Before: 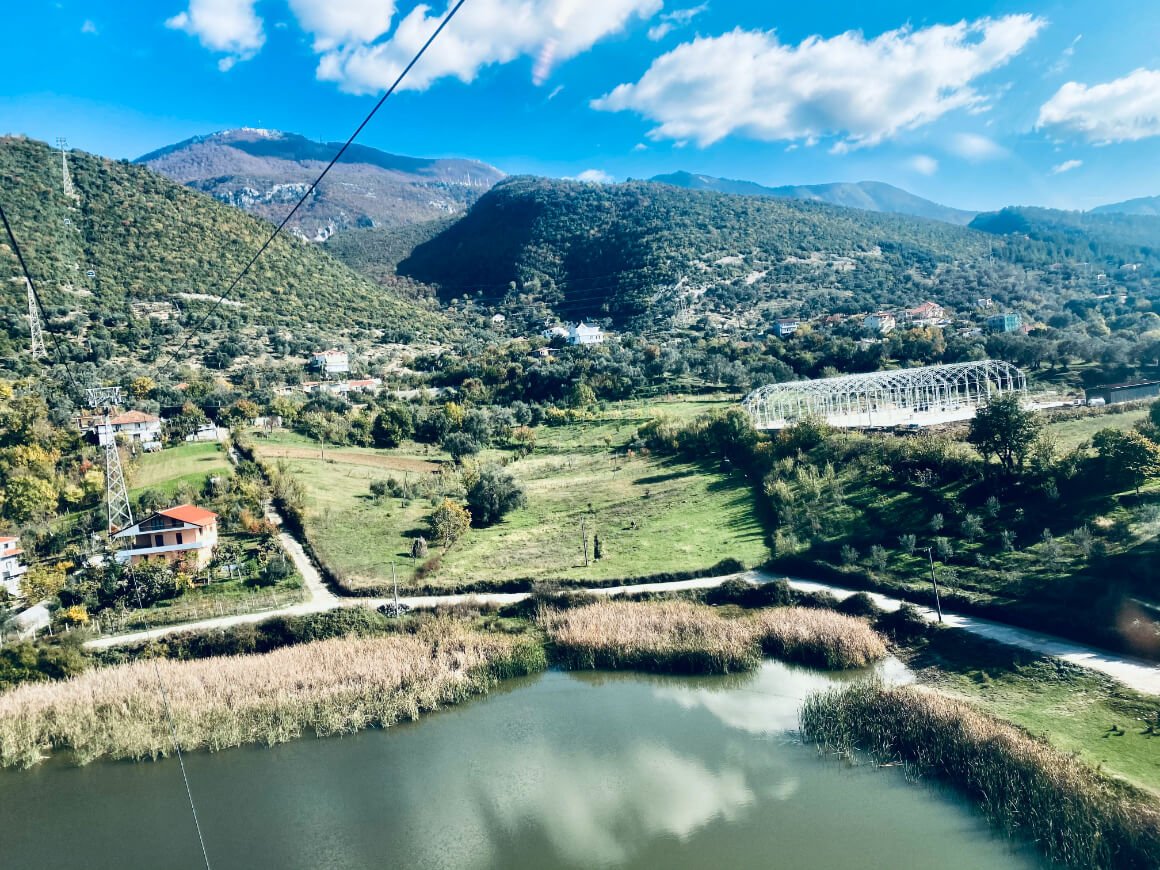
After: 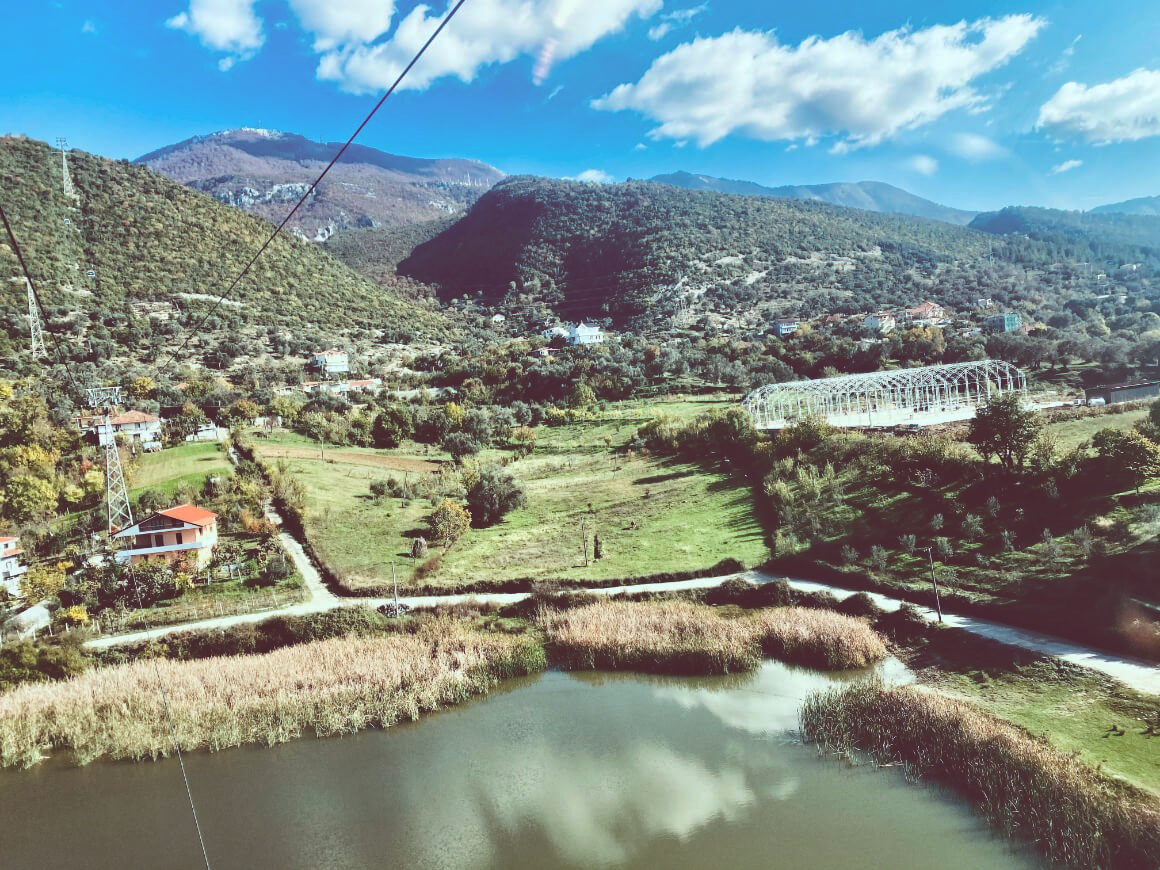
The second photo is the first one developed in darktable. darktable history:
haze removal: compatibility mode true, adaptive false
color correction: highlights a* -7.23, highlights b* -0.161, shadows a* 20.08, shadows b* 11.73
exposure: black level correction -0.03, compensate highlight preservation false
